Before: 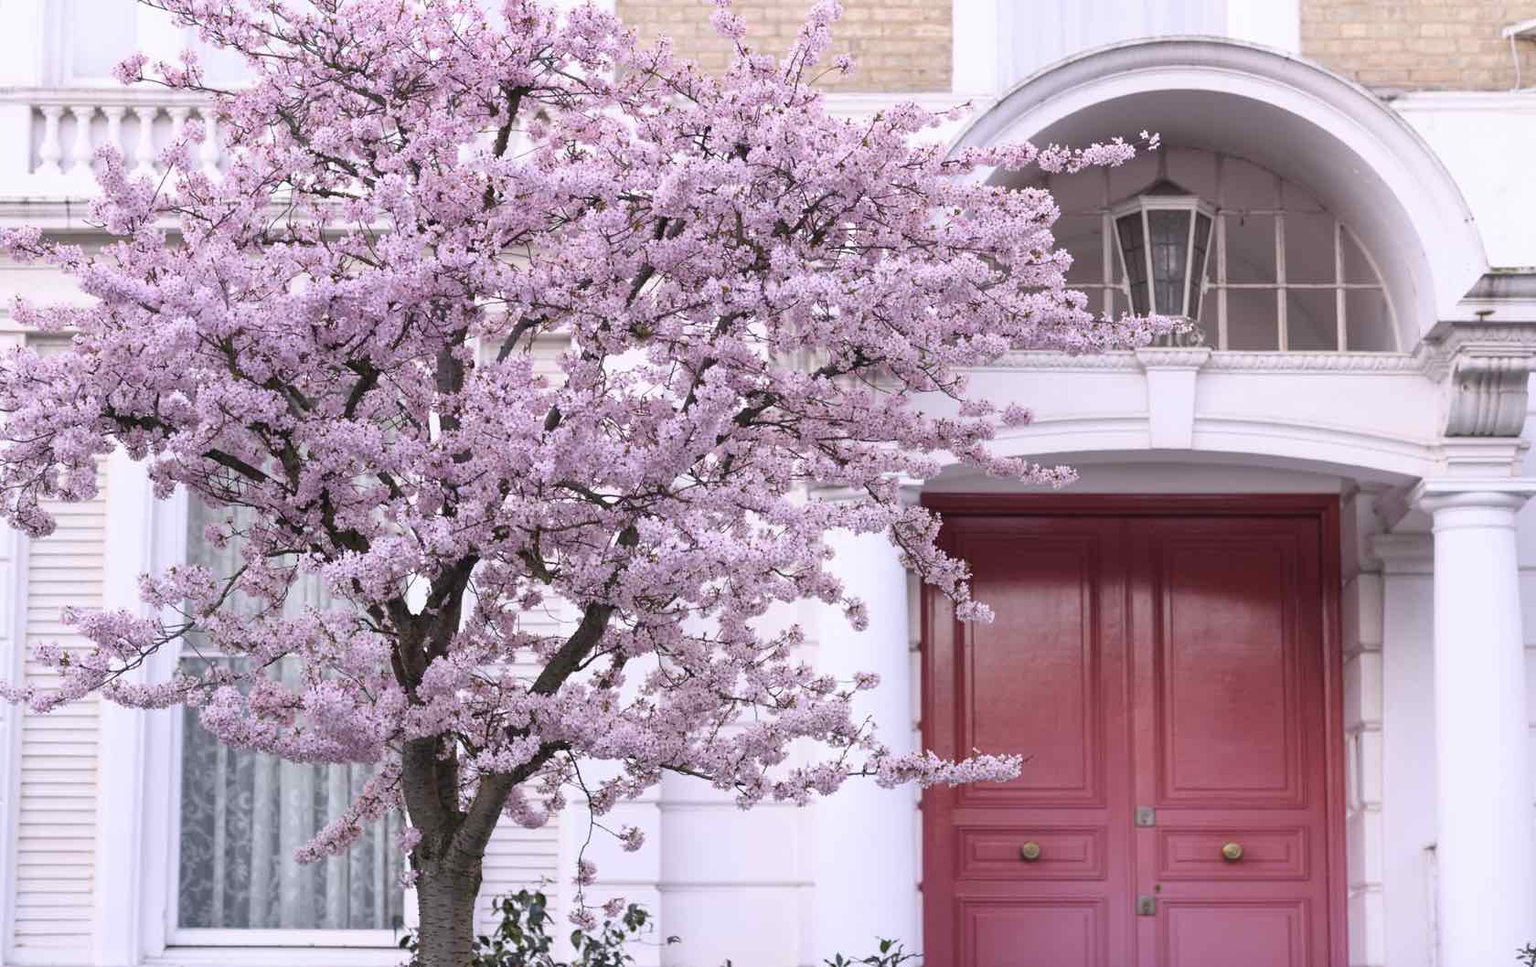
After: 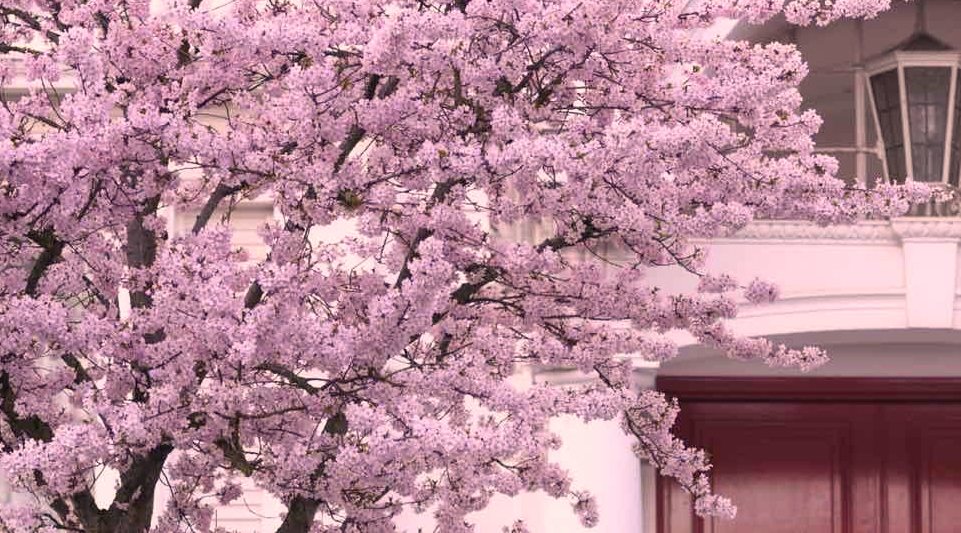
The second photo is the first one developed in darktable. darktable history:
crop: left 20.932%, top 15.471%, right 21.848%, bottom 34.081%
color correction: highlights a* 11.96, highlights b* 11.58
